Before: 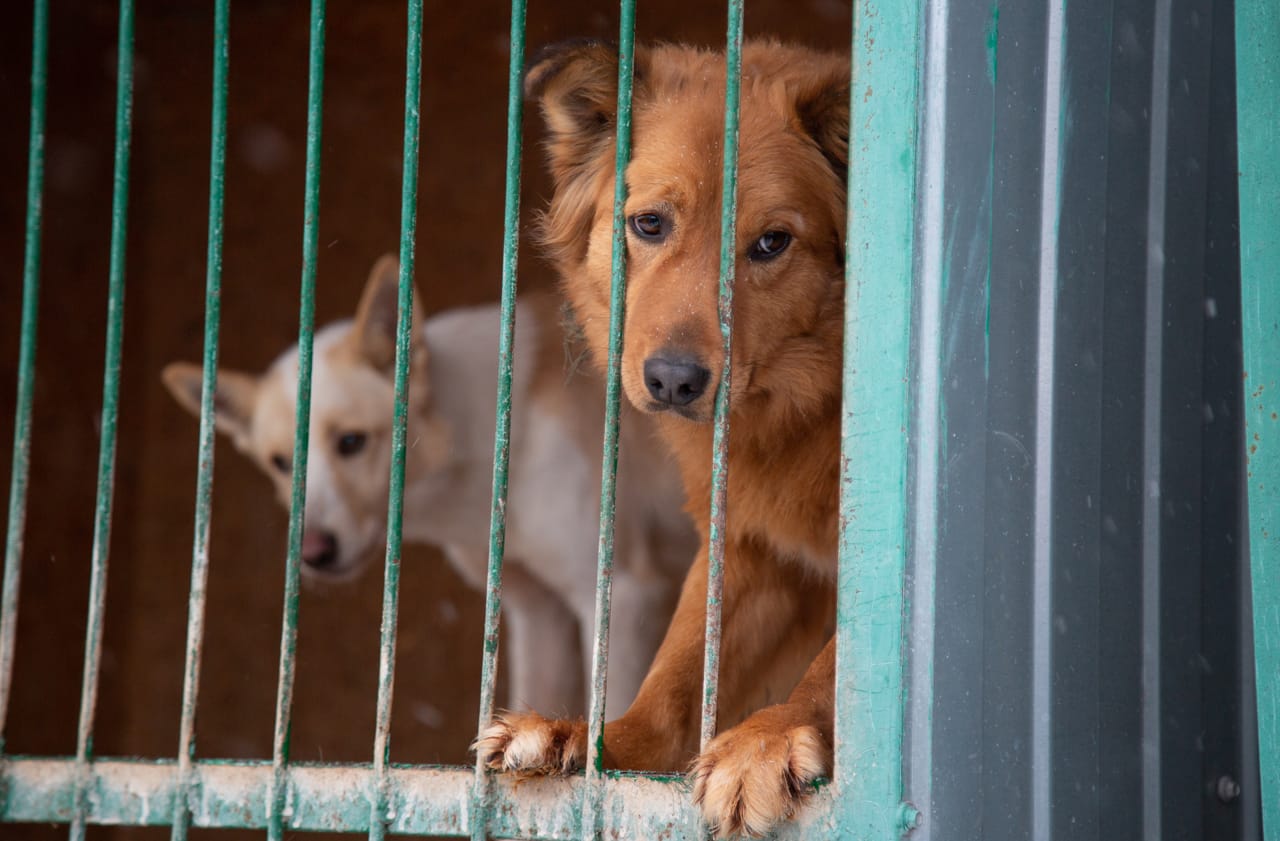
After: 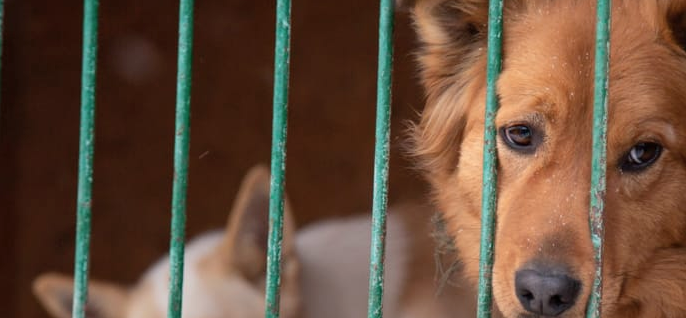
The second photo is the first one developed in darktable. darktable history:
crop: left 10.121%, top 10.631%, right 36.218%, bottom 51.526%
shadows and highlights: radius 171.16, shadows 27, white point adjustment 3.13, highlights -67.95, soften with gaussian
